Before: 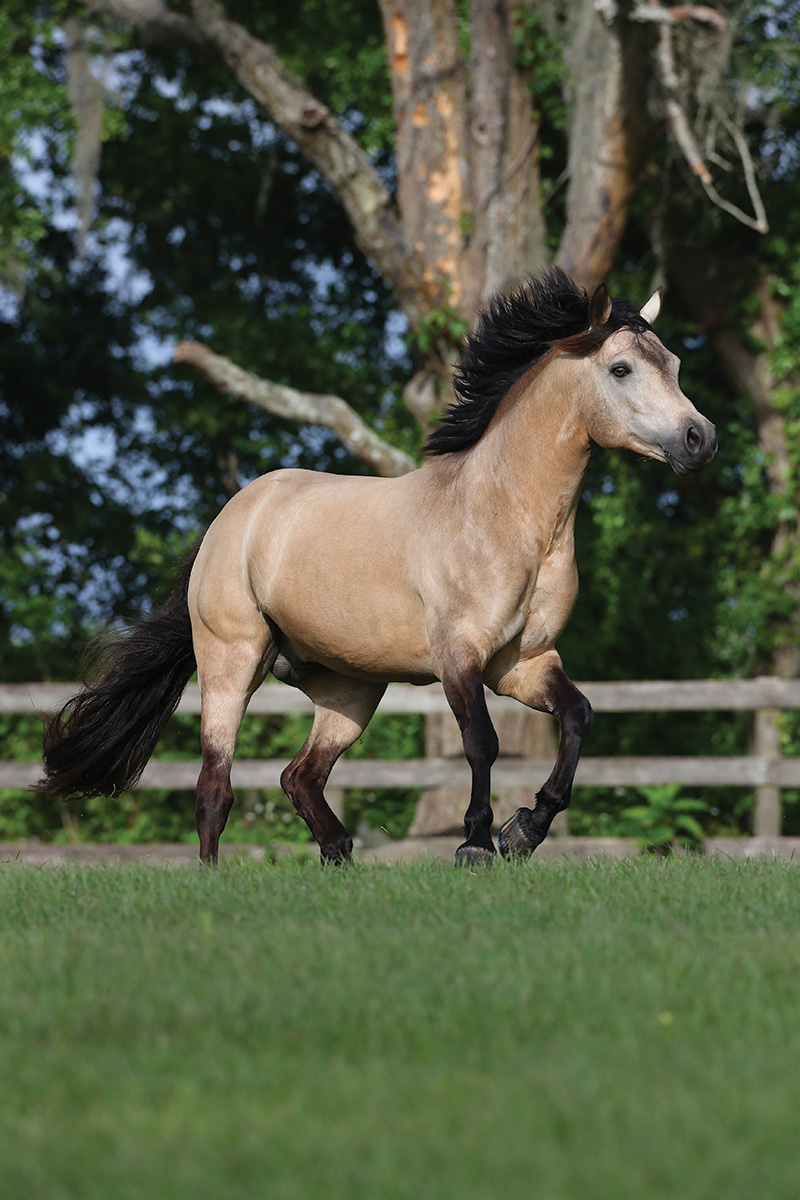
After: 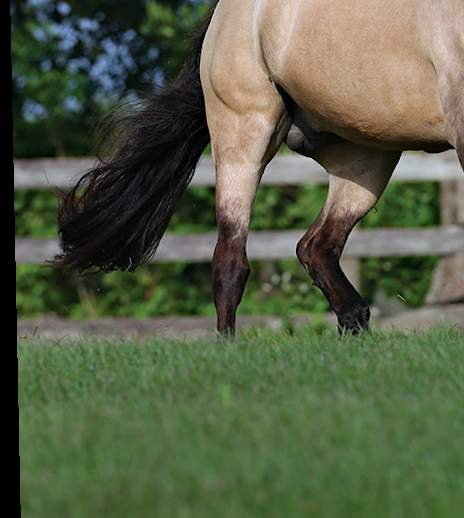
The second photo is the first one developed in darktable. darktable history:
crop: top 44.483%, right 43.593%, bottom 12.892%
white balance: red 0.98, blue 1.034
haze removal: compatibility mode true, adaptive false
rotate and perspective: rotation -1.17°, automatic cropping off
